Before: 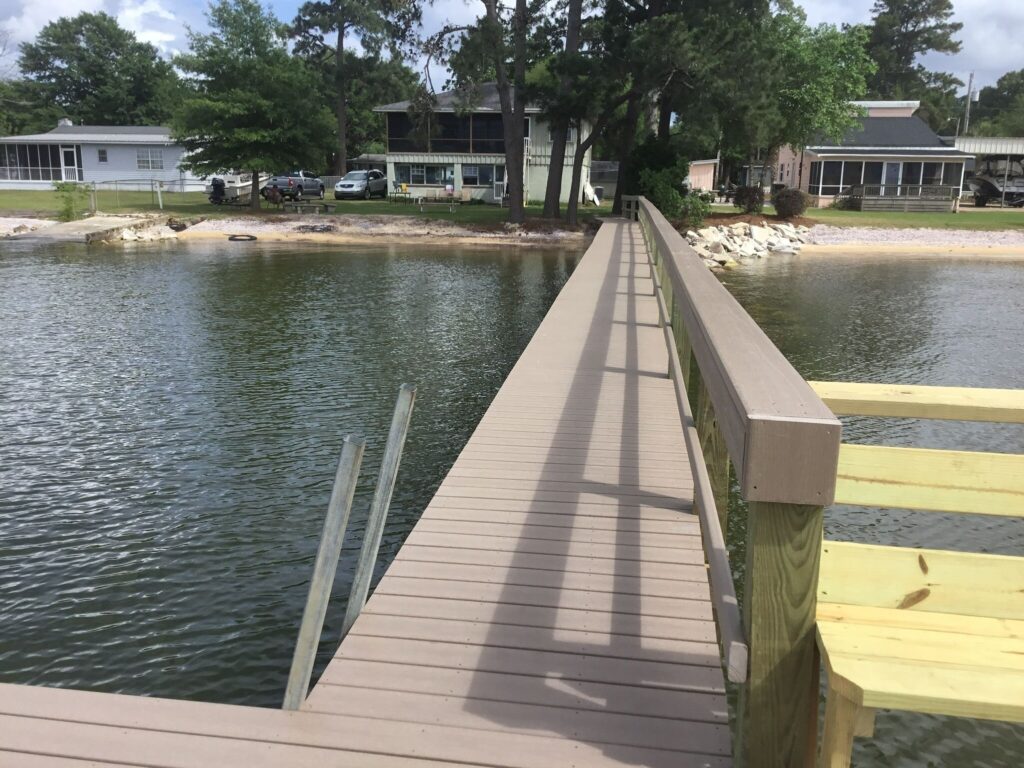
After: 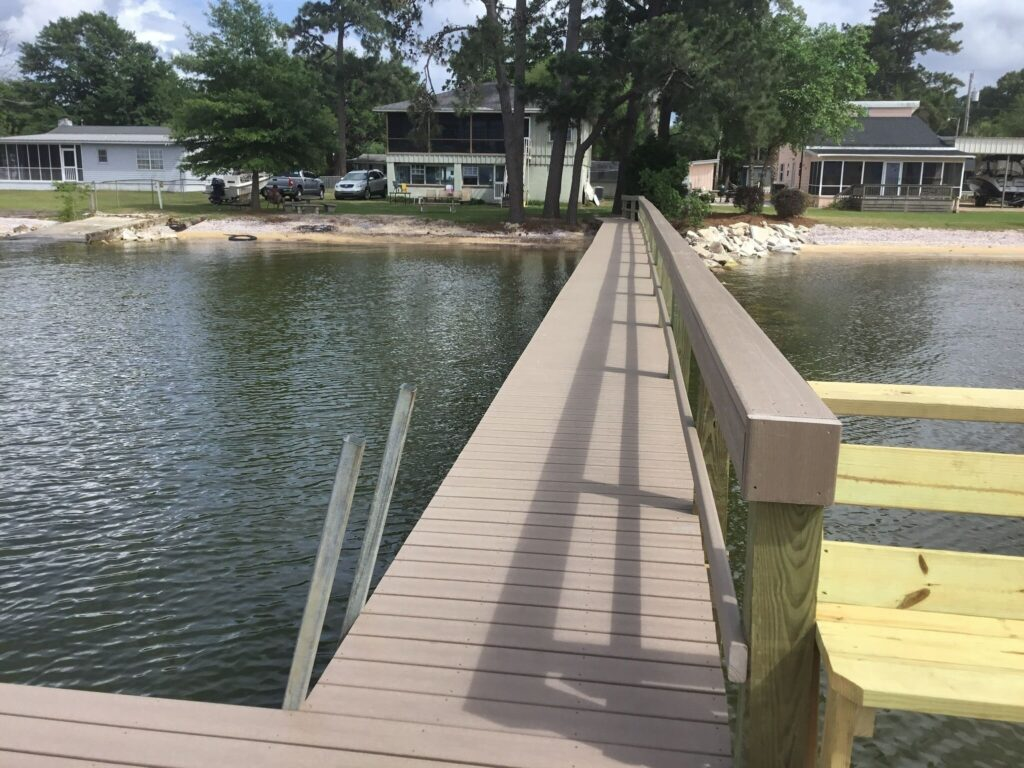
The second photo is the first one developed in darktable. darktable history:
shadows and highlights: shadows 52.42, soften with gaussian
